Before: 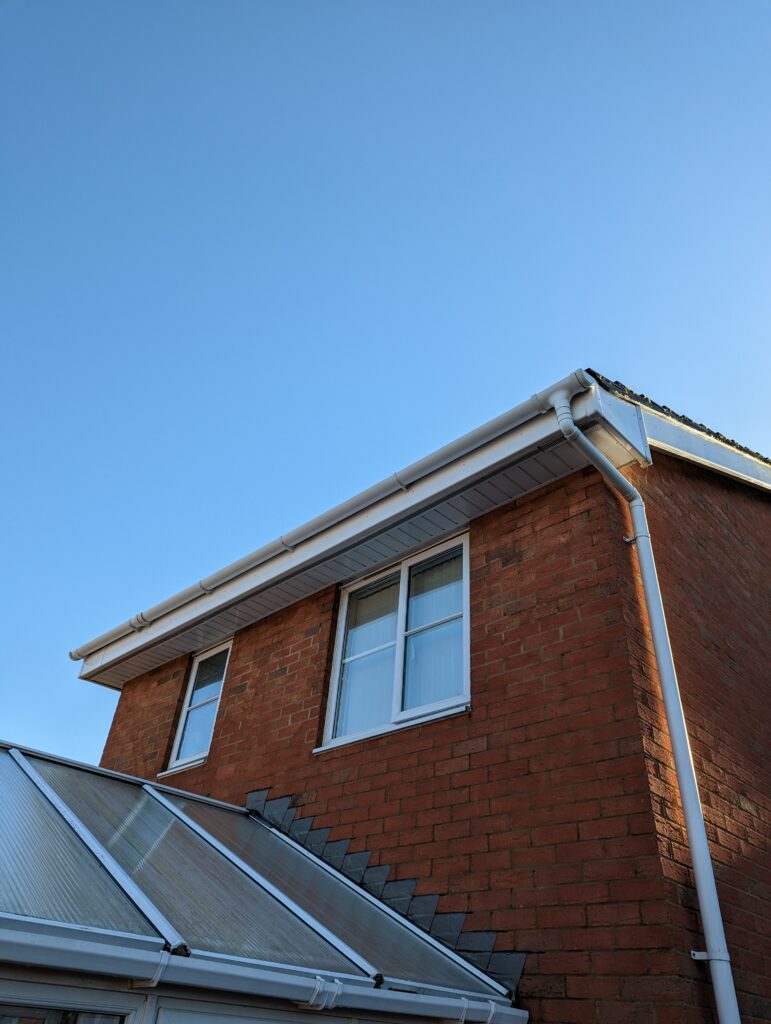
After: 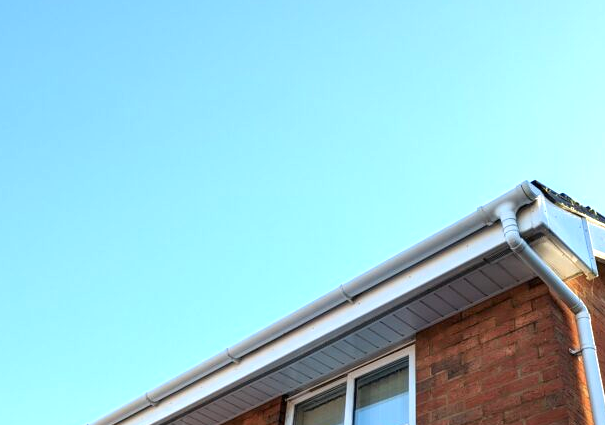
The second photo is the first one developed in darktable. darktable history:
crop: left 7.036%, top 18.398%, right 14.379%, bottom 40.043%
exposure: exposure 1 EV, compensate highlight preservation false
